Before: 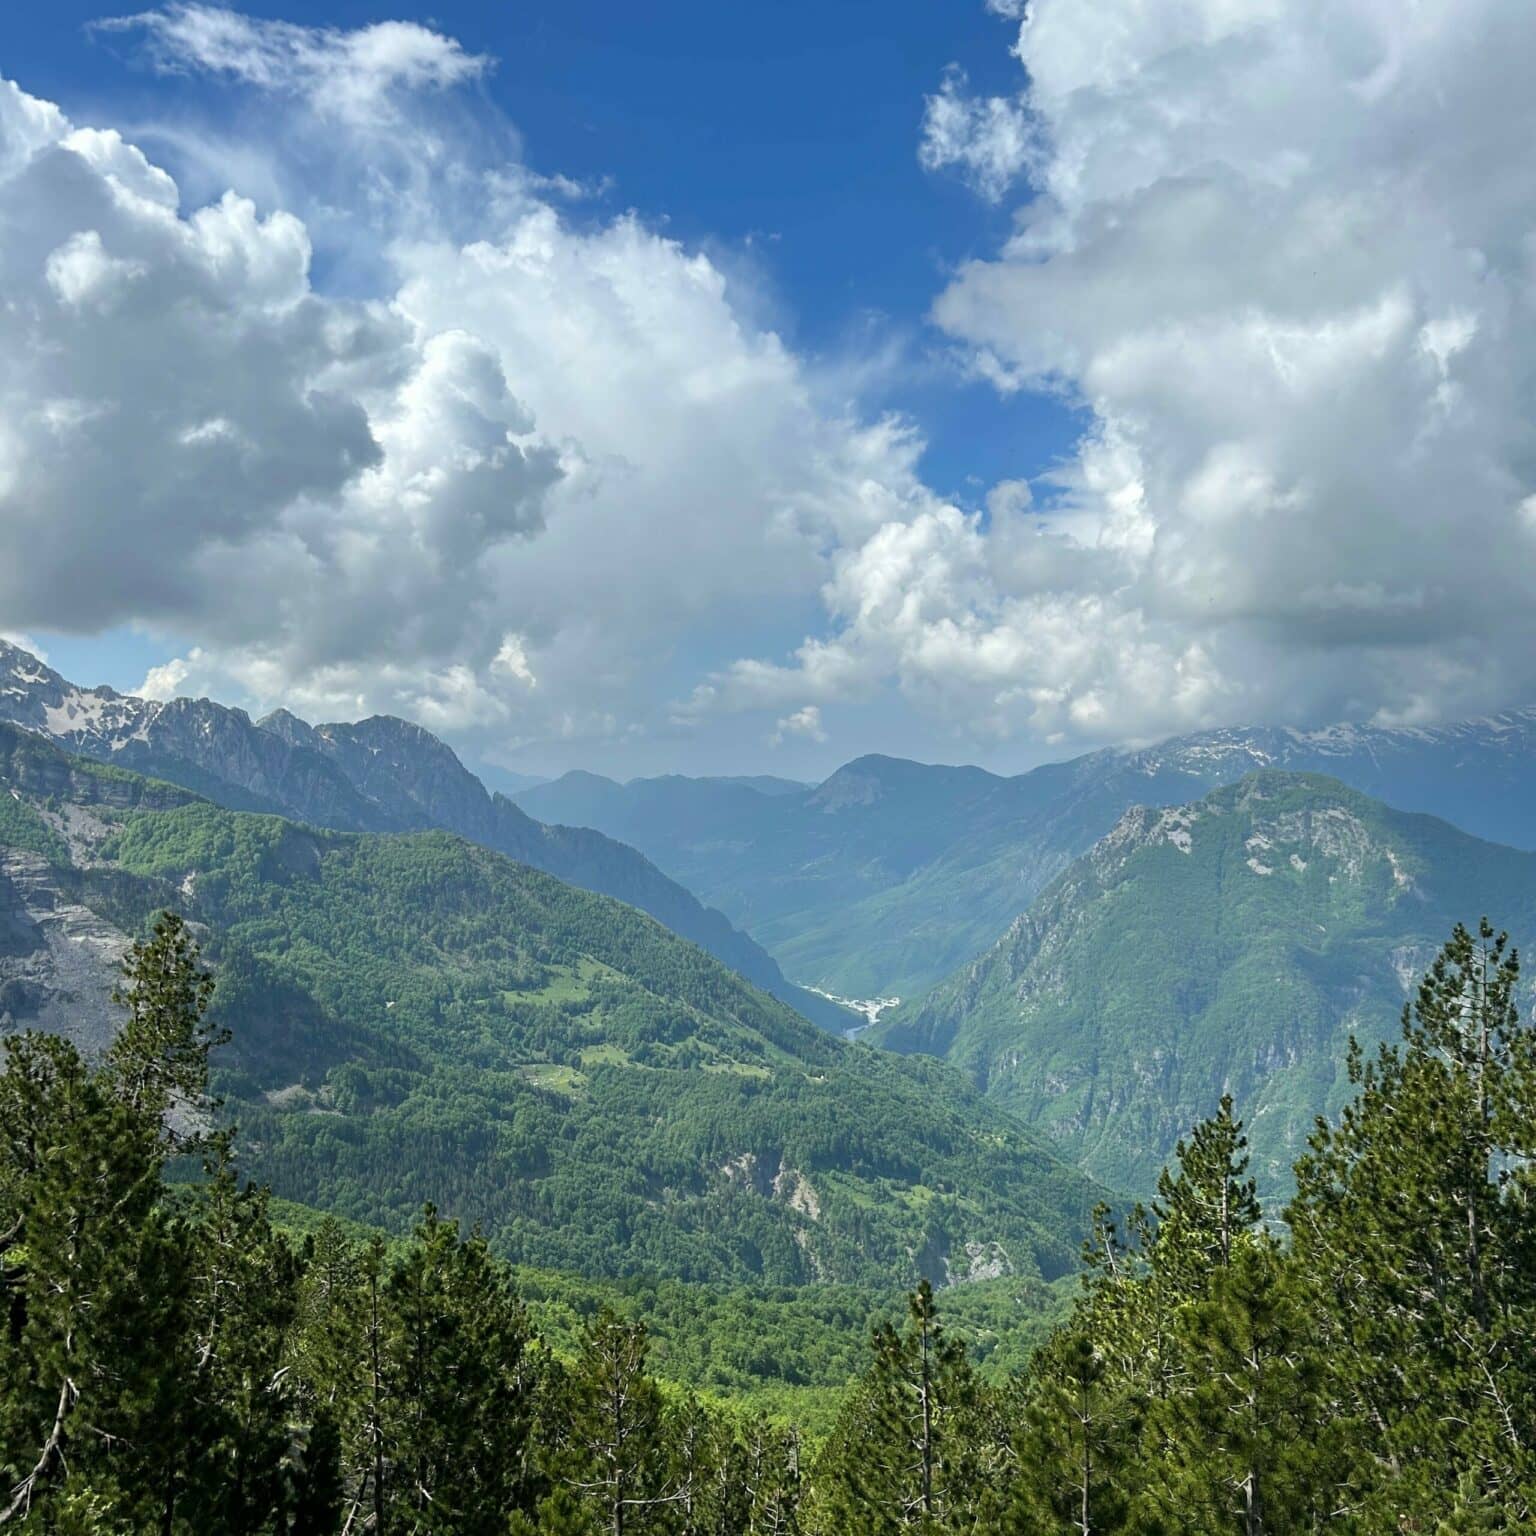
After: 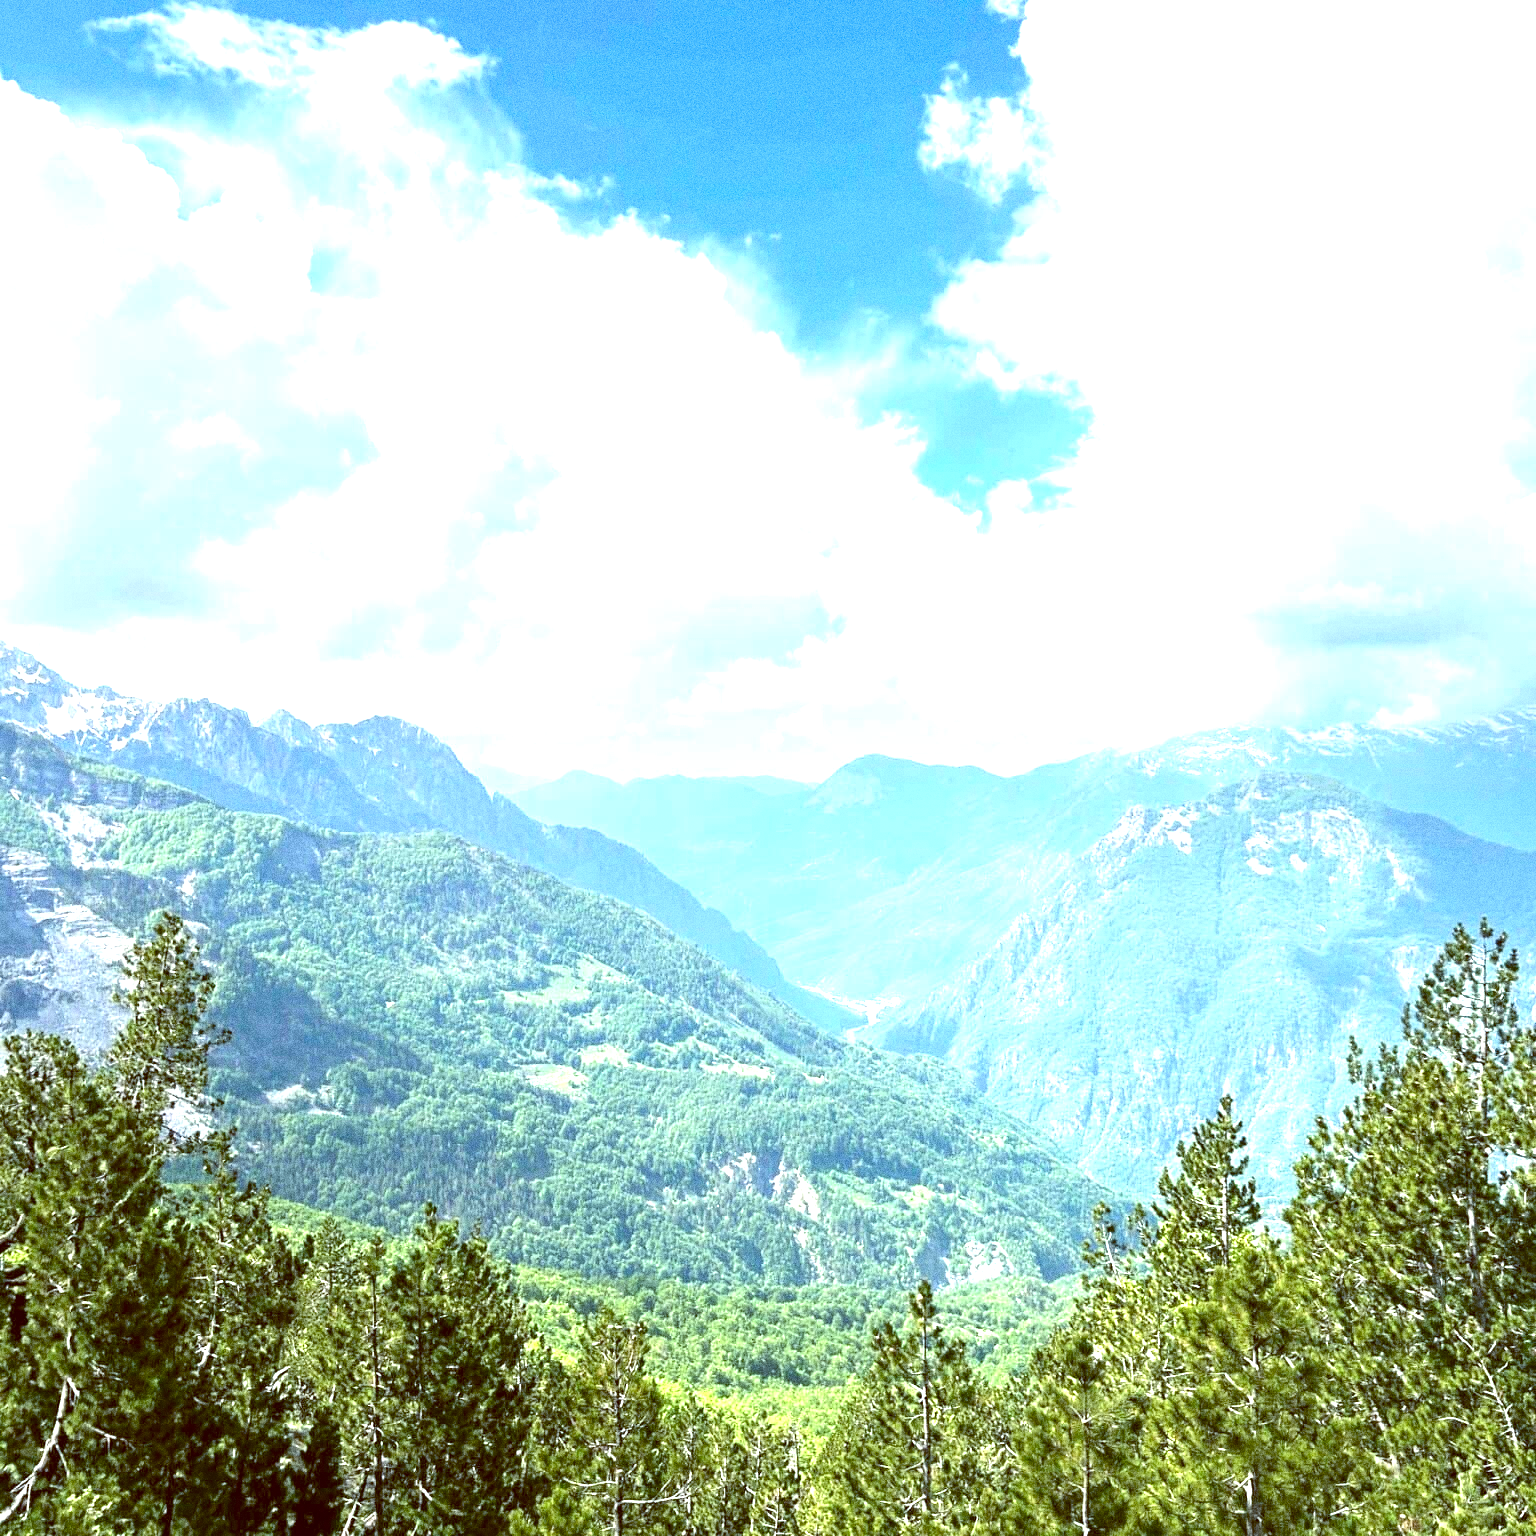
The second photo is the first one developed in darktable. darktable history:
grain: coarseness 0.09 ISO, strength 40%
color balance: lift [1, 1.015, 1.004, 0.985], gamma [1, 0.958, 0.971, 1.042], gain [1, 0.956, 0.977, 1.044]
exposure: black level correction 0, exposure 2 EV, compensate highlight preservation false
